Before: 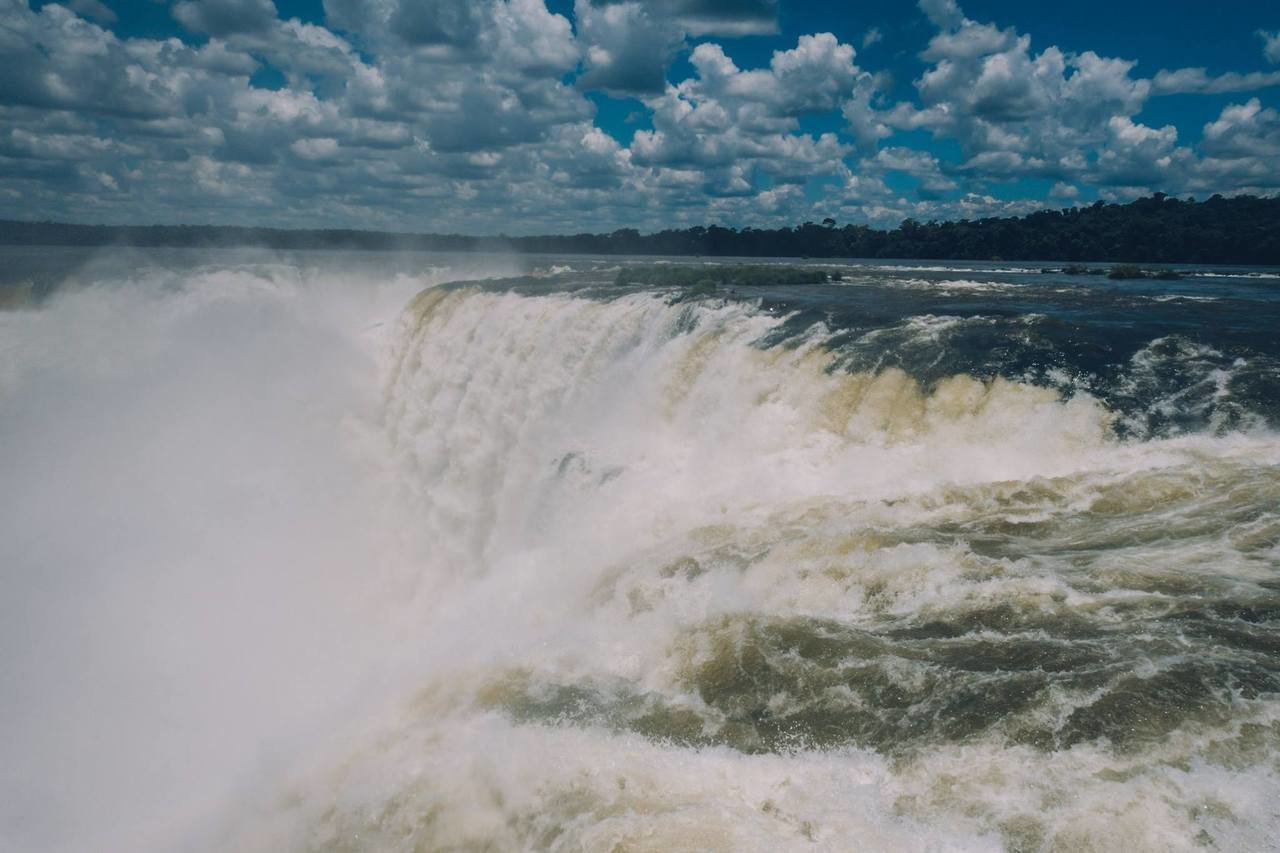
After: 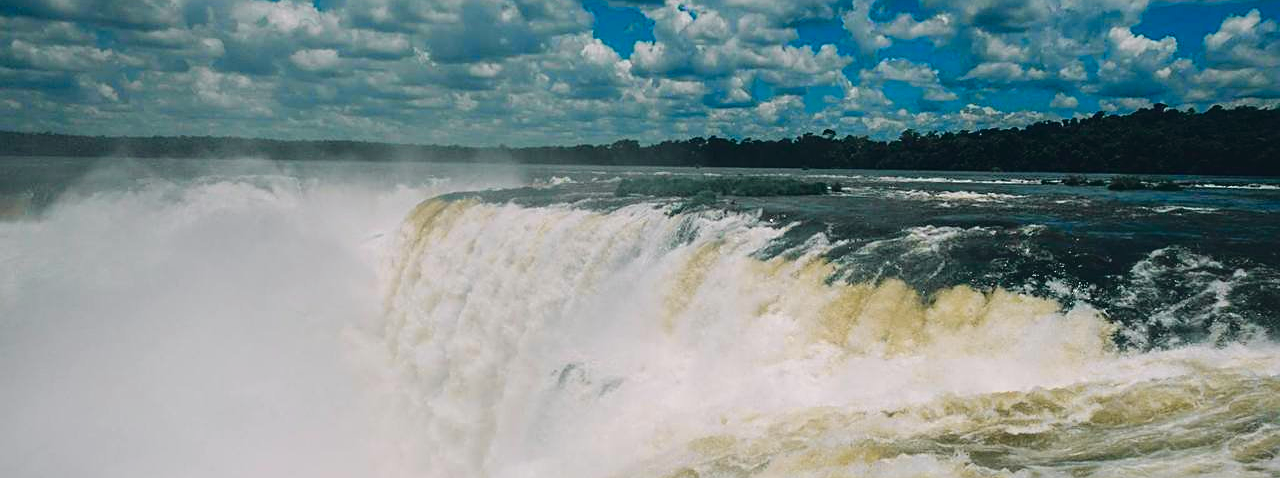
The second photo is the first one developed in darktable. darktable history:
sharpen: on, module defaults
color balance rgb: perceptual saturation grading › global saturation 20%, global vibrance 10%
crop and rotate: top 10.605%, bottom 33.274%
tone curve: curves: ch0 [(0.003, 0.029) (0.037, 0.036) (0.149, 0.117) (0.297, 0.318) (0.422, 0.474) (0.531, 0.6) (0.743, 0.809) (0.889, 0.941) (1, 0.98)]; ch1 [(0, 0) (0.305, 0.325) (0.453, 0.437) (0.482, 0.479) (0.501, 0.5) (0.506, 0.503) (0.564, 0.578) (0.587, 0.625) (0.666, 0.727) (1, 1)]; ch2 [(0, 0) (0.323, 0.277) (0.408, 0.399) (0.45, 0.48) (0.499, 0.502) (0.512, 0.523) (0.57, 0.595) (0.653, 0.671) (0.768, 0.744) (1, 1)], color space Lab, independent channels, preserve colors none
